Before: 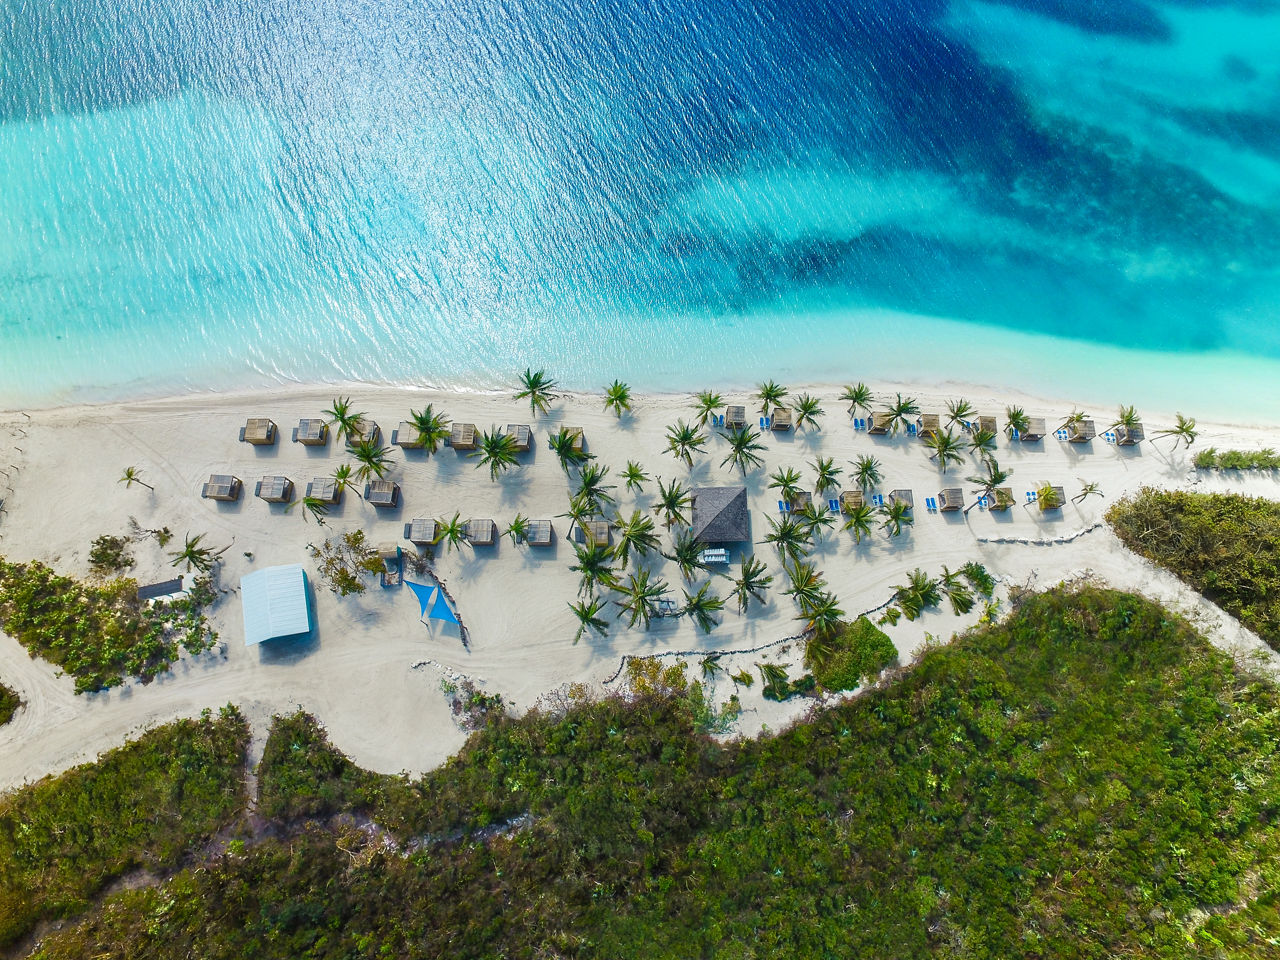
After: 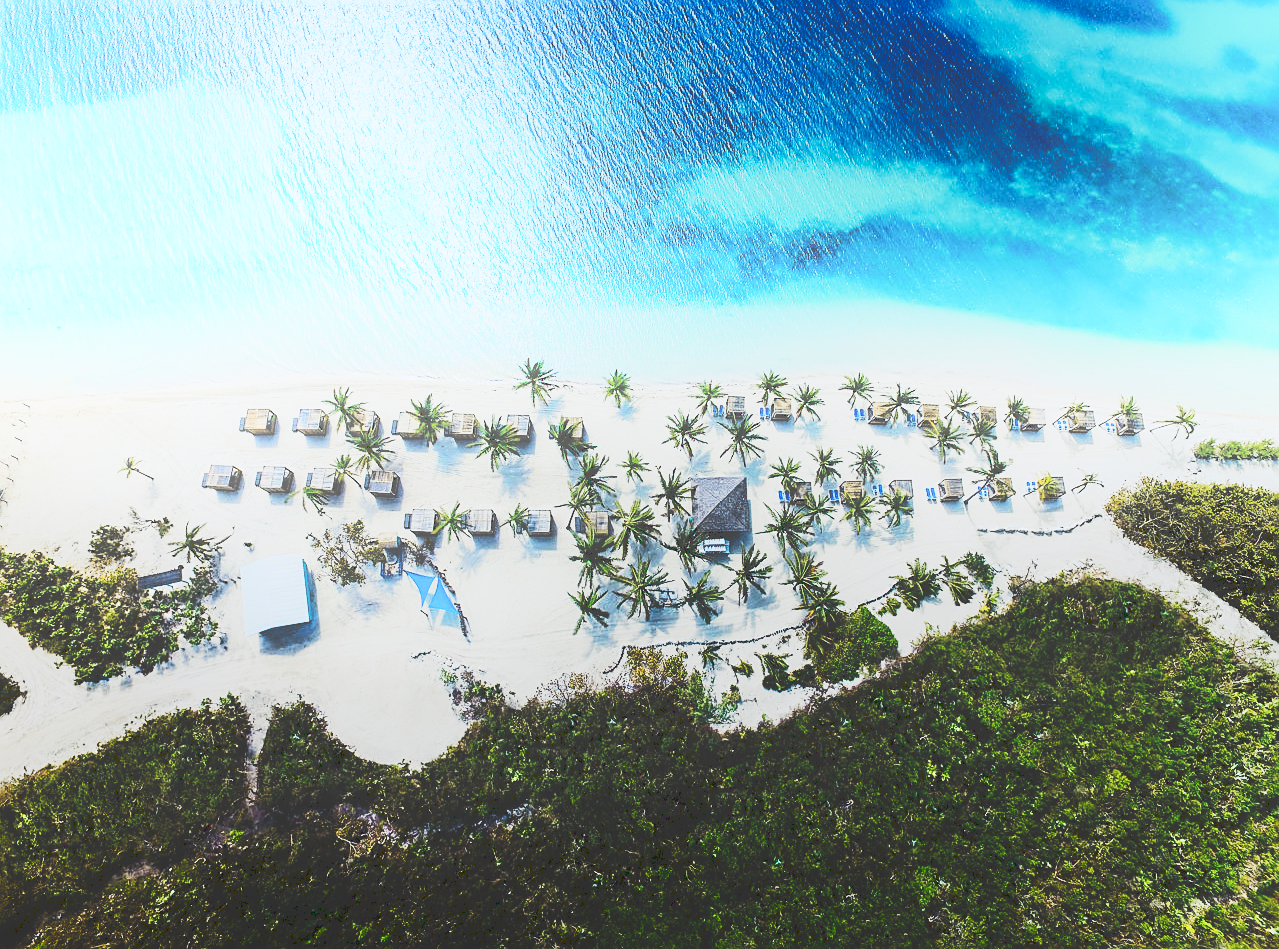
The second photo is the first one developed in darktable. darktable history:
crop: top 1.049%, right 0.001%
shadows and highlights: shadows -54.3, highlights 86.09, soften with gaussian
filmic rgb: hardness 4.17, contrast 1.364, color science v6 (2022)
sharpen: on, module defaults
tone curve: curves: ch0 [(0, 0) (0.003, 0.231) (0.011, 0.231) (0.025, 0.231) (0.044, 0.231) (0.069, 0.235) (0.1, 0.24) (0.136, 0.246) (0.177, 0.256) (0.224, 0.279) (0.277, 0.313) (0.335, 0.354) (0.399, 0.428) (0.468, 0.514) (0.543, 0.61) (0.623, 0.728) (0.709, 0.808) (0.801, 0.873) (0.898, 0.909) (1, 1)], preserve colors none
white balance: red 0.976, blue 1.04
